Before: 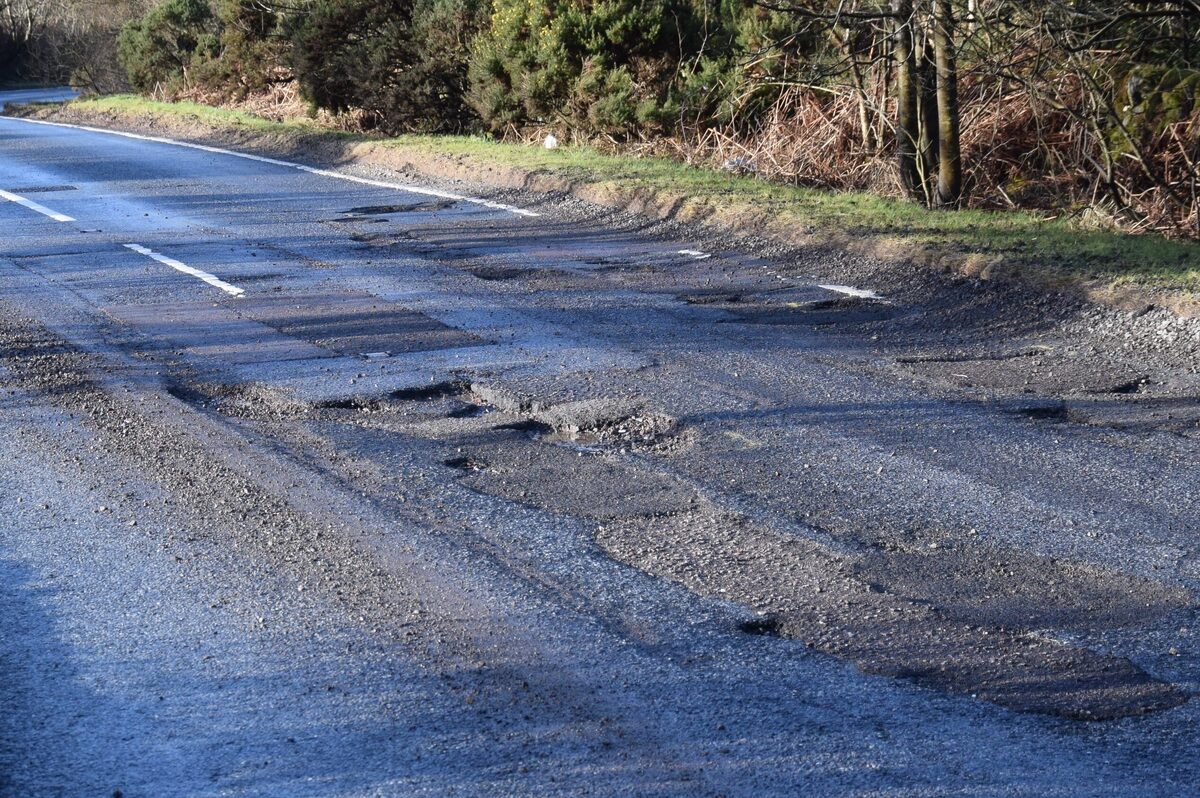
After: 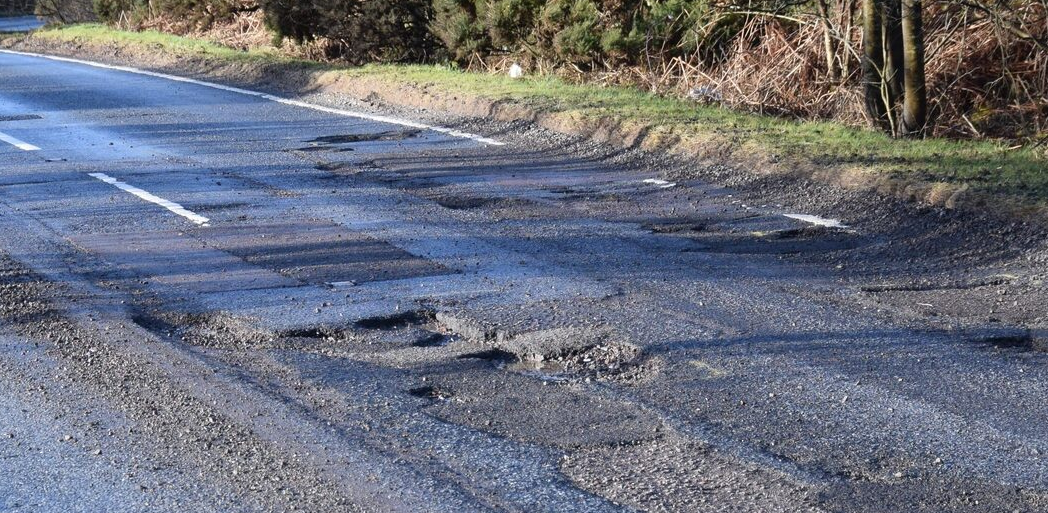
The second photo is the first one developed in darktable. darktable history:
crop: left 2.983%, top 9.015%, right 9.616%, bottom 26.617%
